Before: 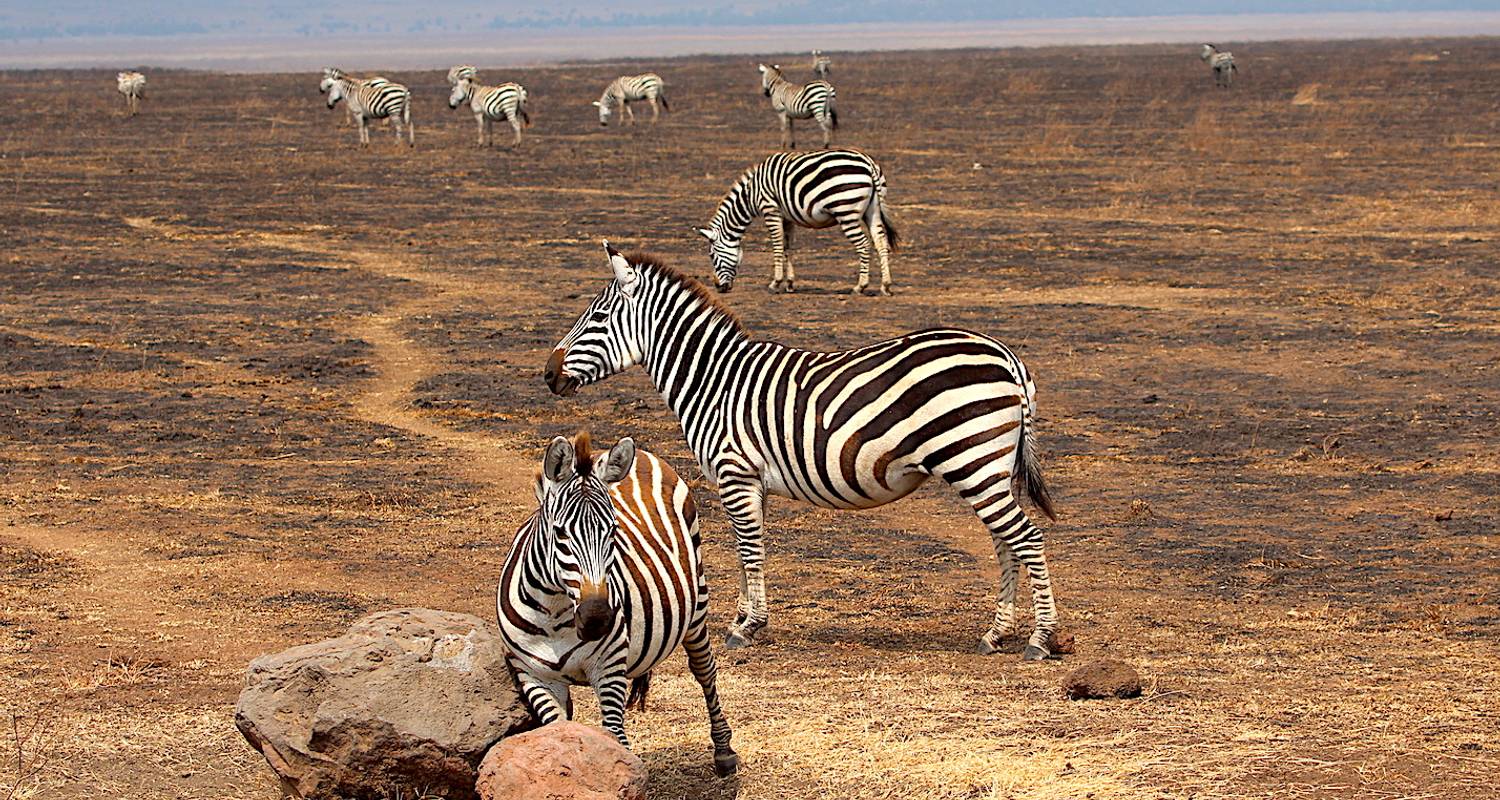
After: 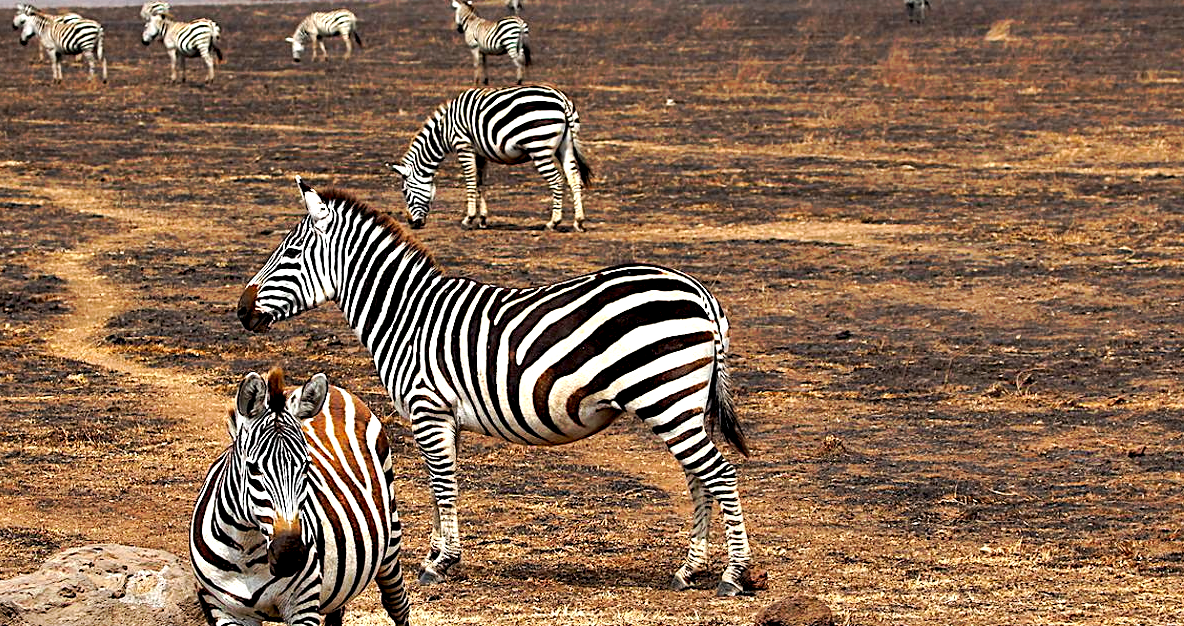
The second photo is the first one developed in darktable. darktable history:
tone curve: curves: ch0 [(0, 0) (0.003, 0.003) (0.011, 0.011) (0.025, 0.024) (0.044, 0.042) (0.069, 0.066) (0.1, 0.095) (0.136, 0.129) (0.177, 0.169) (0.224, 0.214) (0.277, 0.264) (0.335, 0.319) (0.399, 0.38) (0.468, 0.446) (0.543, 0.558) (0.623, 0.636) (0.709, 0.719) (0.801, 0.807) (0.898, 0.901) (1, 1)], preserve colors none
crop and rotate: left 20.51%, top 8.08%, right 0.491%, bottom 13.577%
contrast equalizer: y [[0.6 ×6], [0.55 ×6], [0 ×6], [0 ×6], [0 ×6]]
